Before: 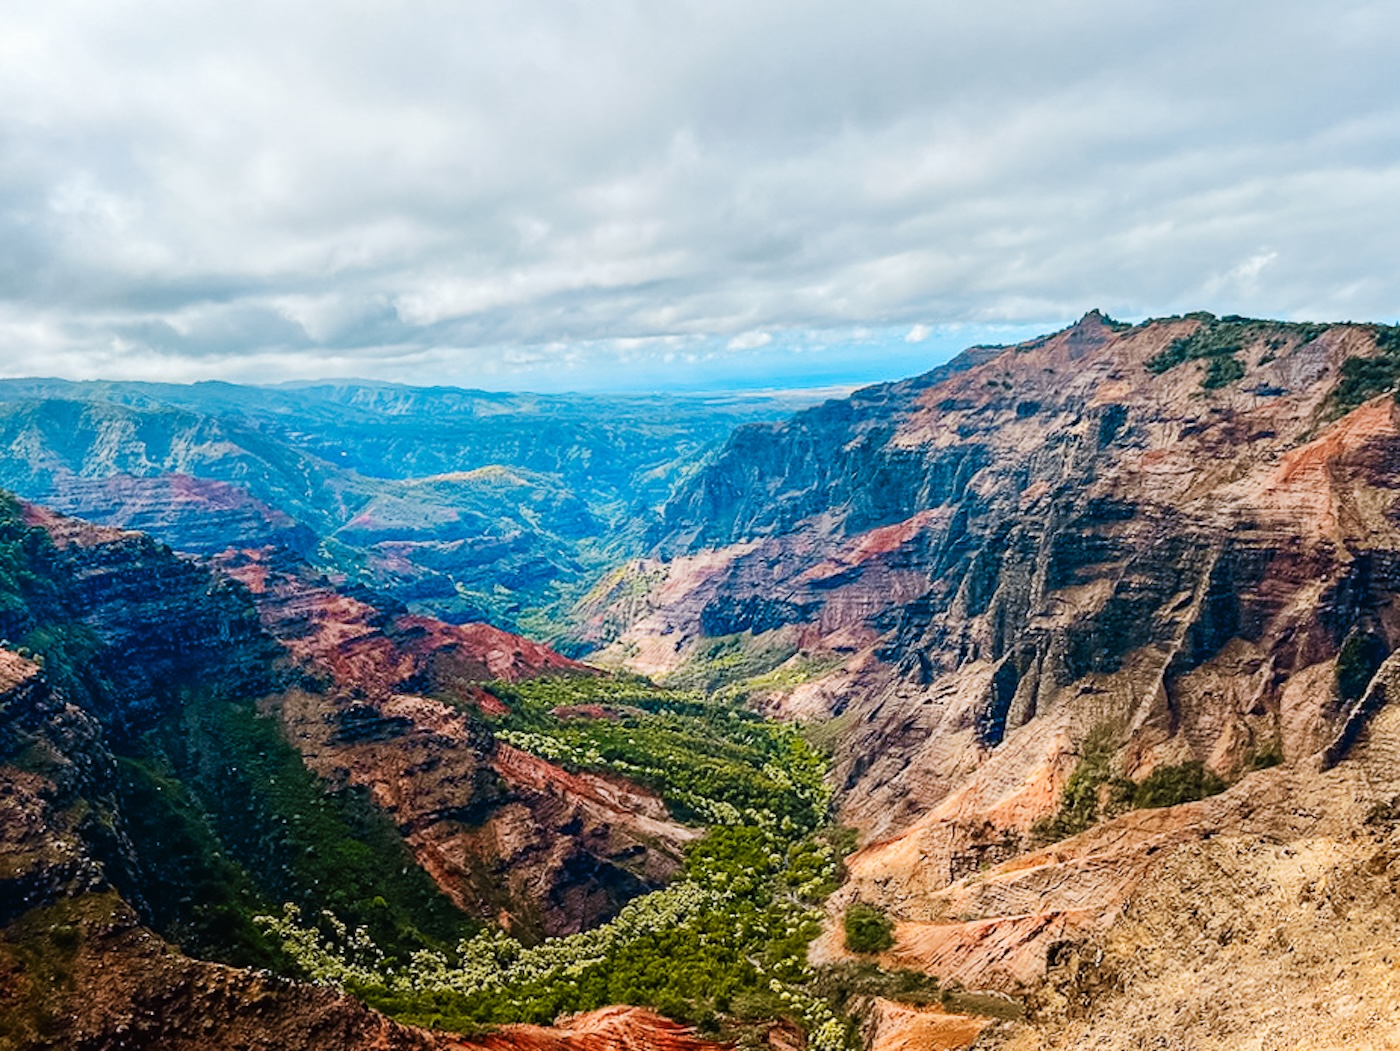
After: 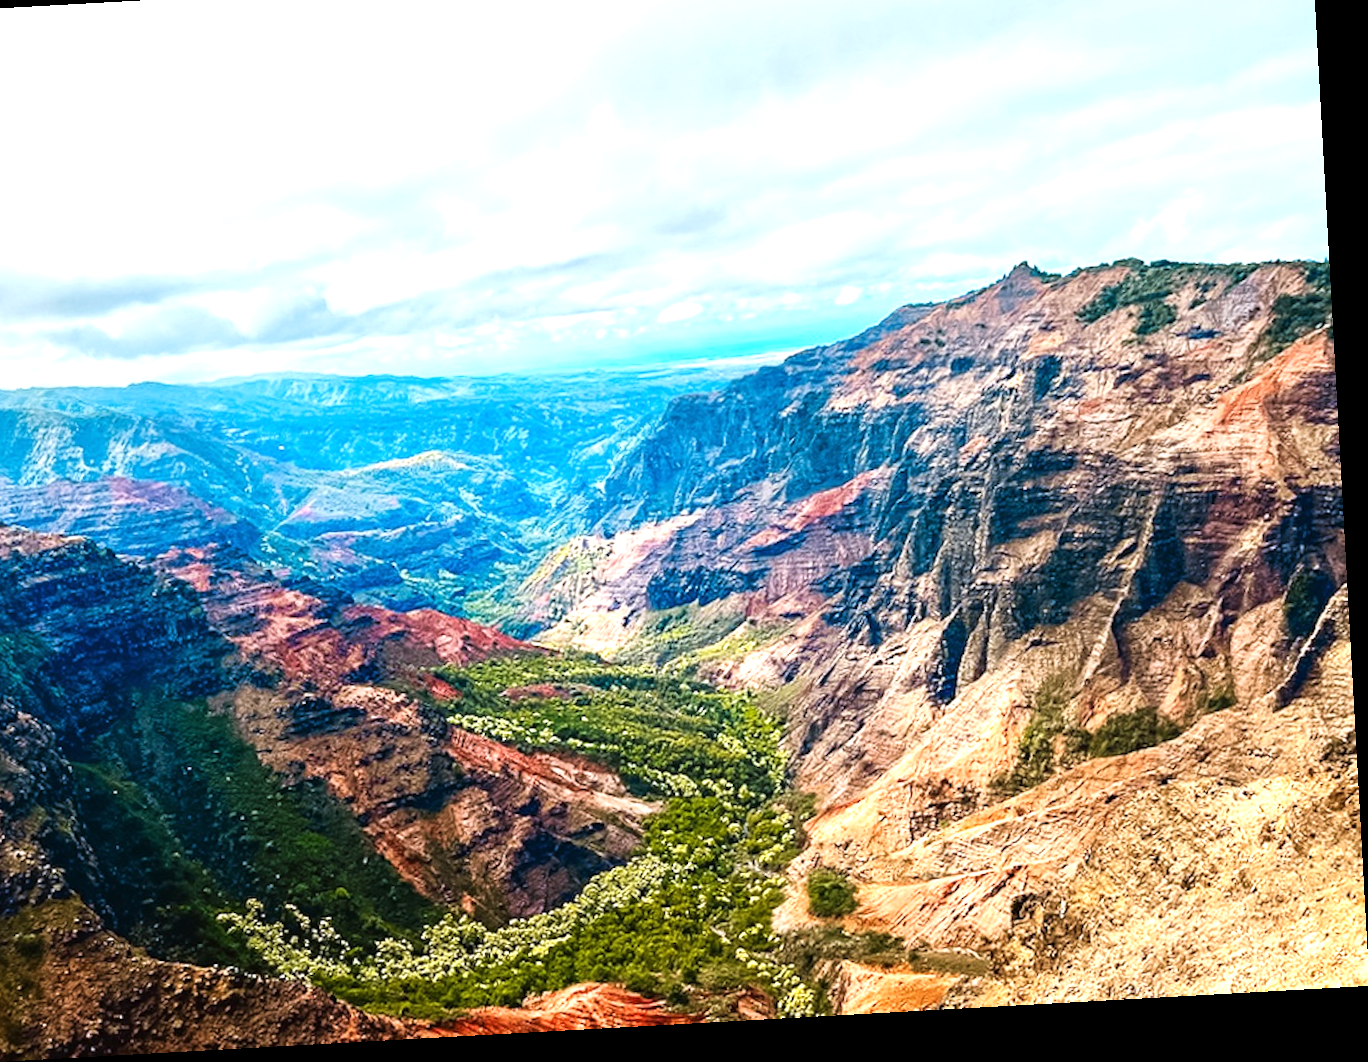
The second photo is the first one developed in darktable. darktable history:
crop and rotate: angle 3.18°, left 5.988%, top 5.713%
exposure: exposure 0.765 EV, compensate highlight preservation false
levels: mode automatic, levels [0.029, 0.545, 0.971]
